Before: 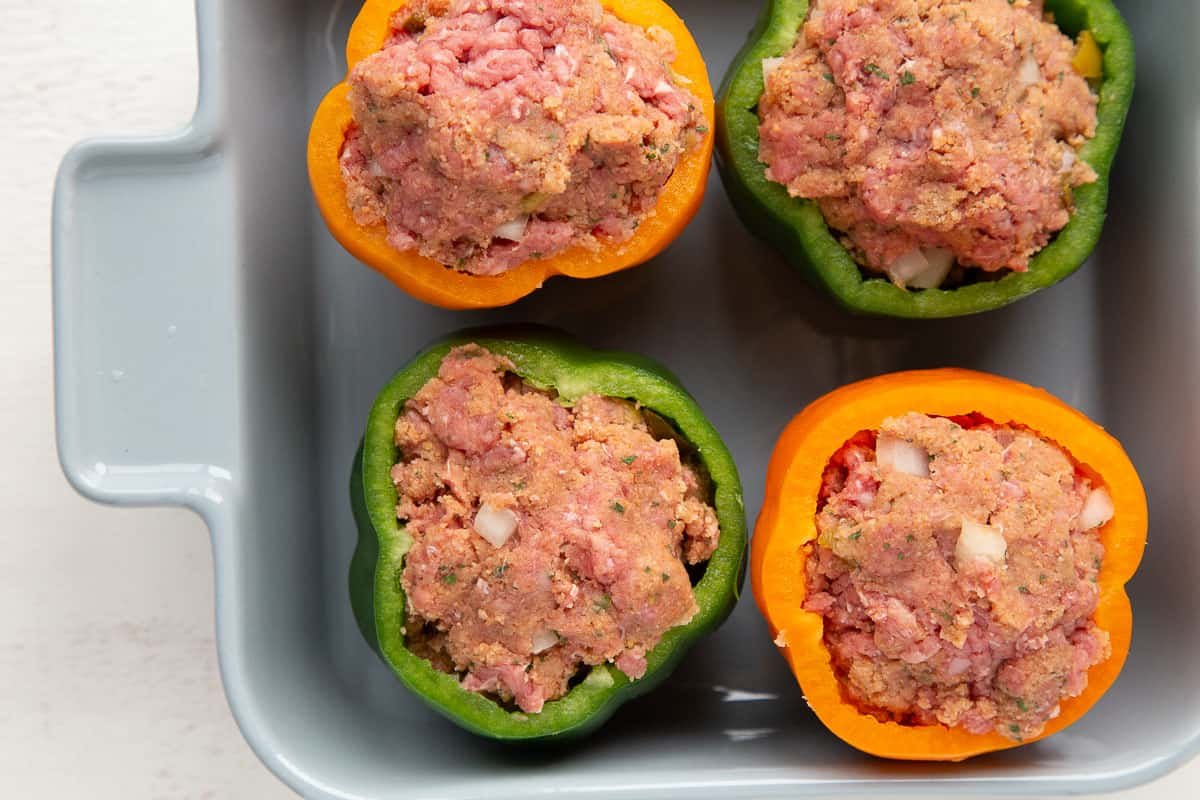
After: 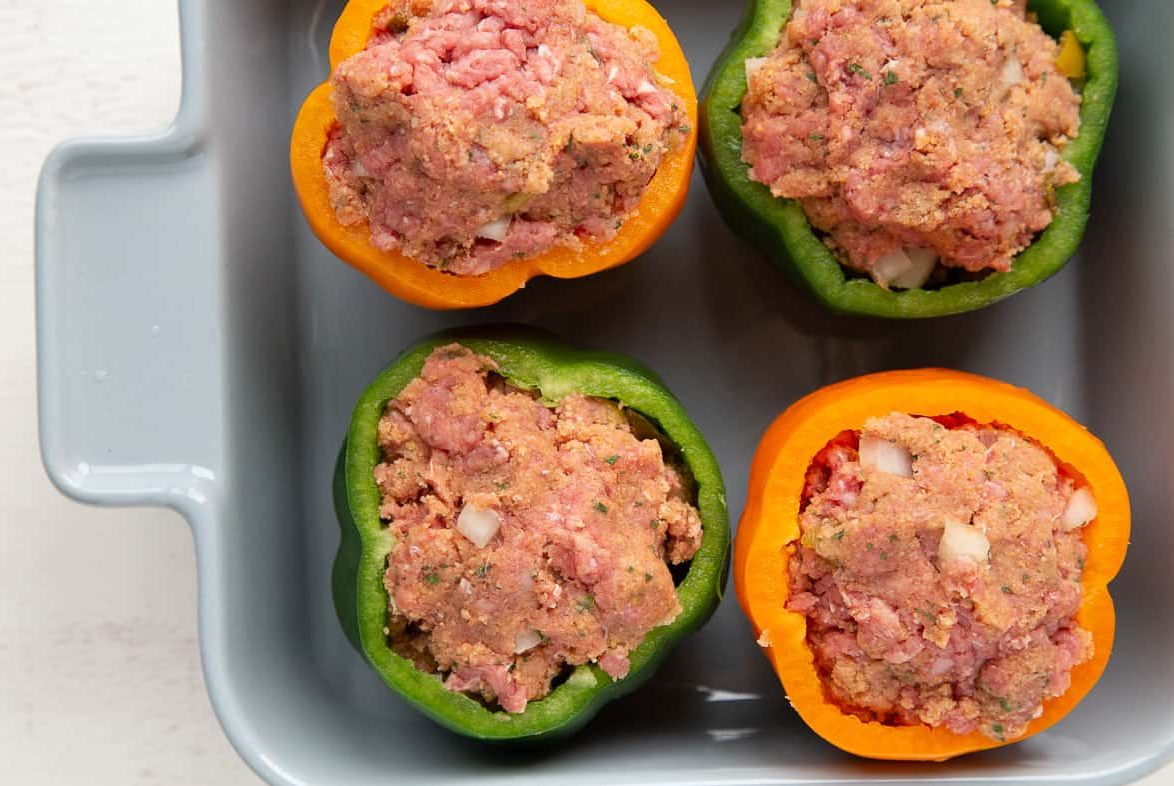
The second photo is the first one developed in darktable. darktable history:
crop and rotate: left 1.476%, right 0.618%, bottom 1.723%
